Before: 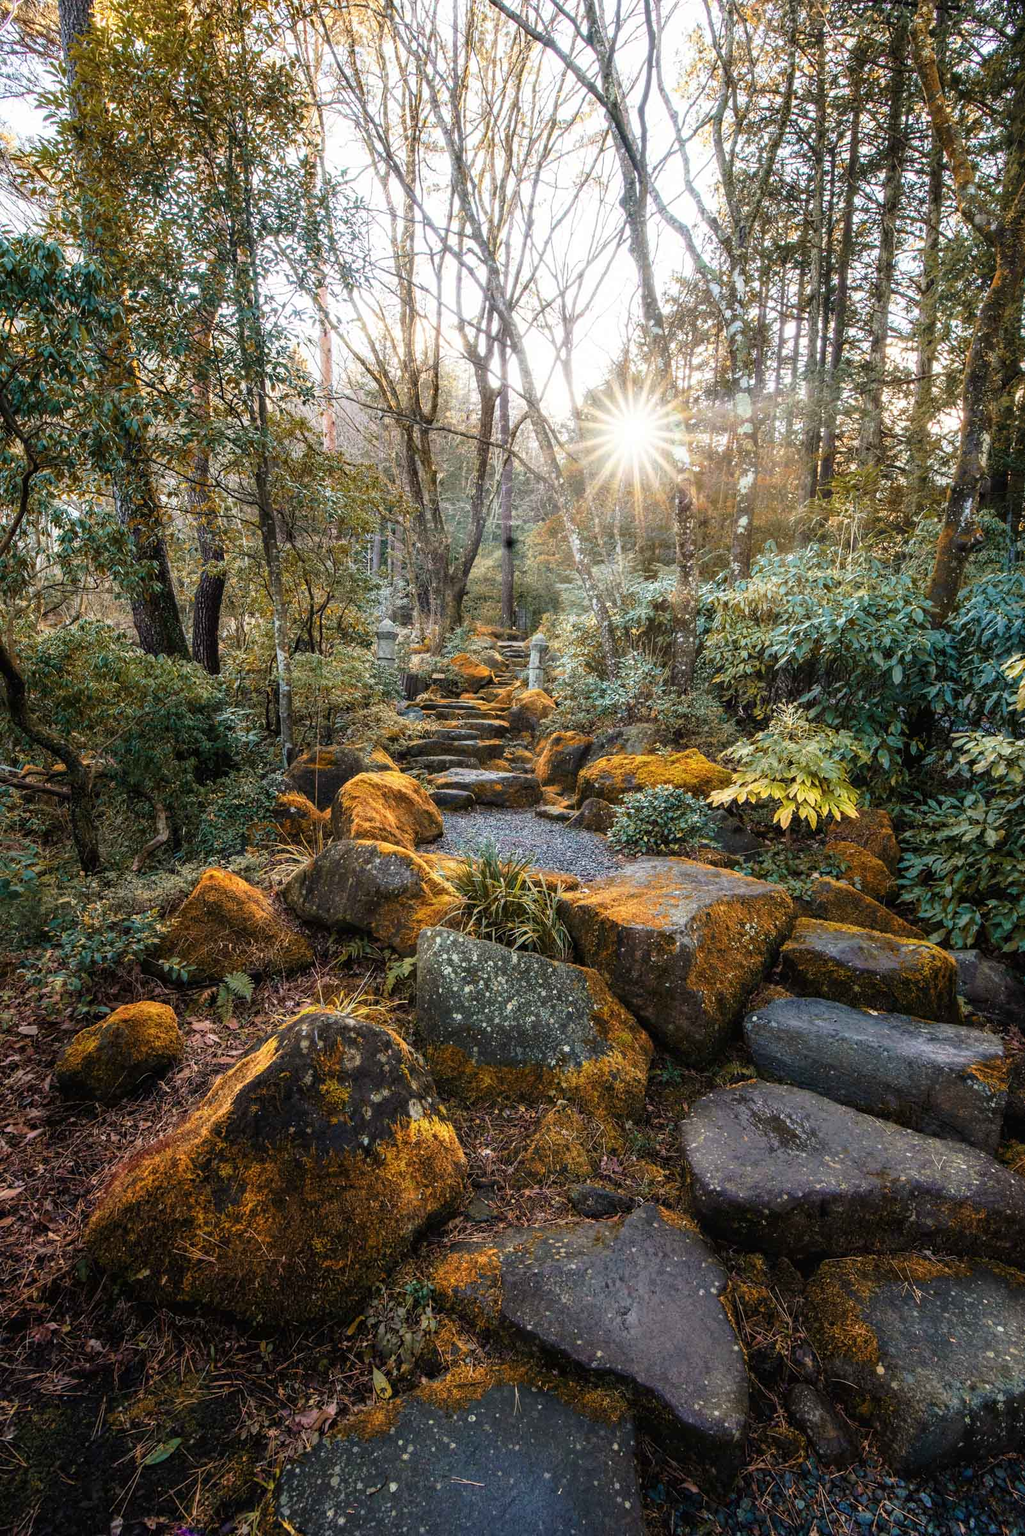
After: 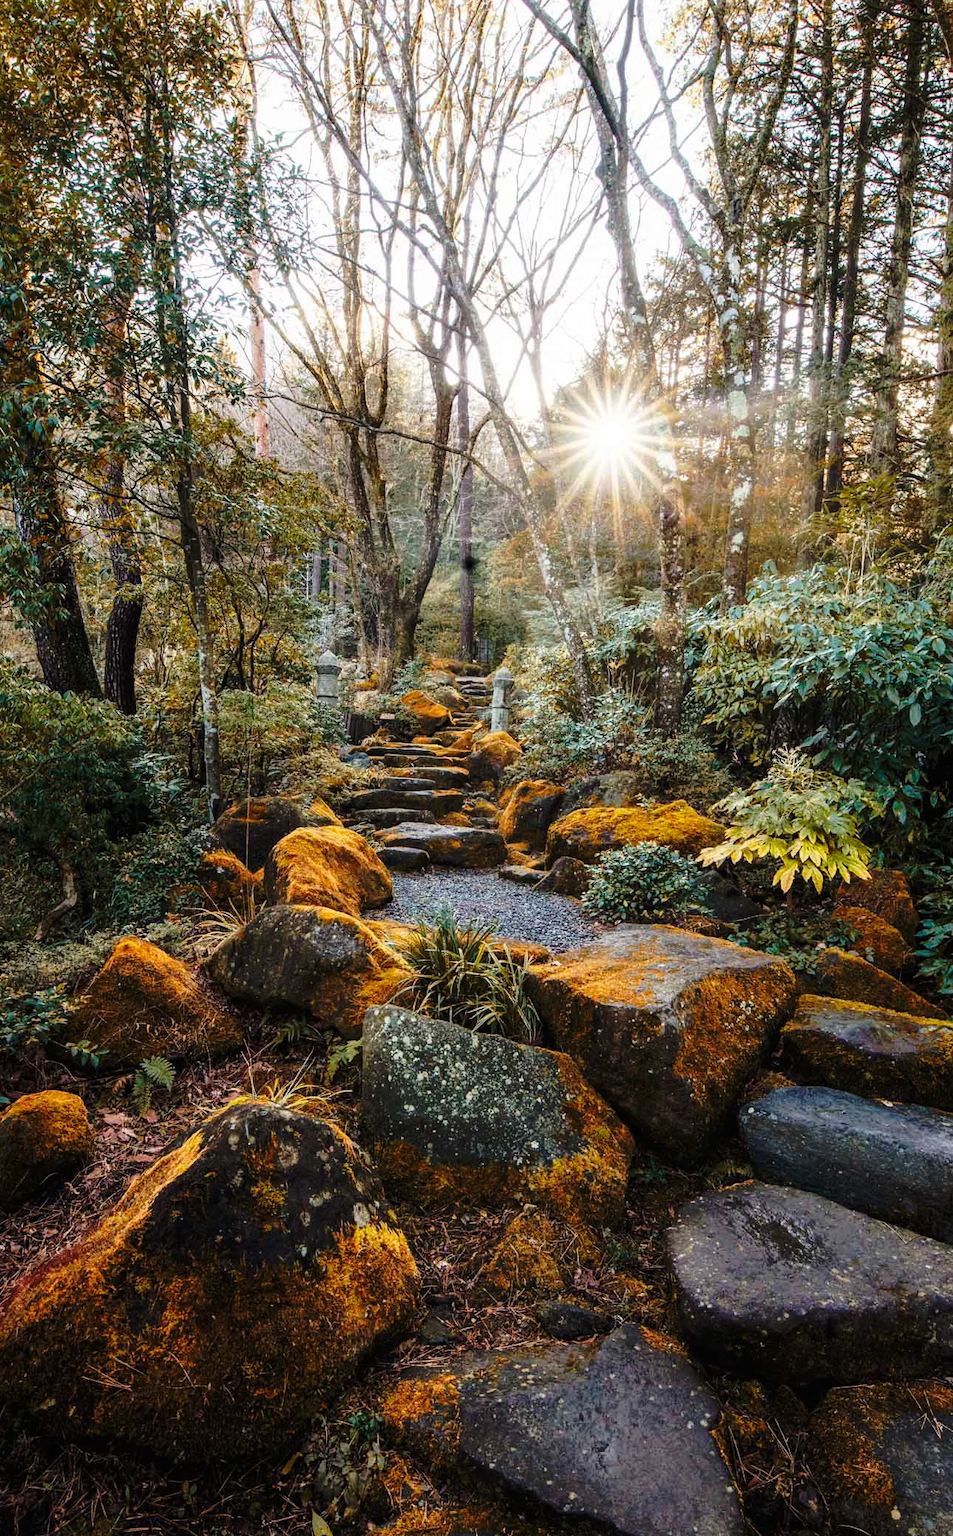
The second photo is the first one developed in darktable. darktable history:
base curve: curves: ch0 [(0, 0) (0.073, 0.04) (0.157, 0.139) (0.492, 0.492) (0.758, 0.758) (1, 1)], preserve colors none
crop: left 9.929%, top 3.475%, right 9.188%, bottom 9.529%
